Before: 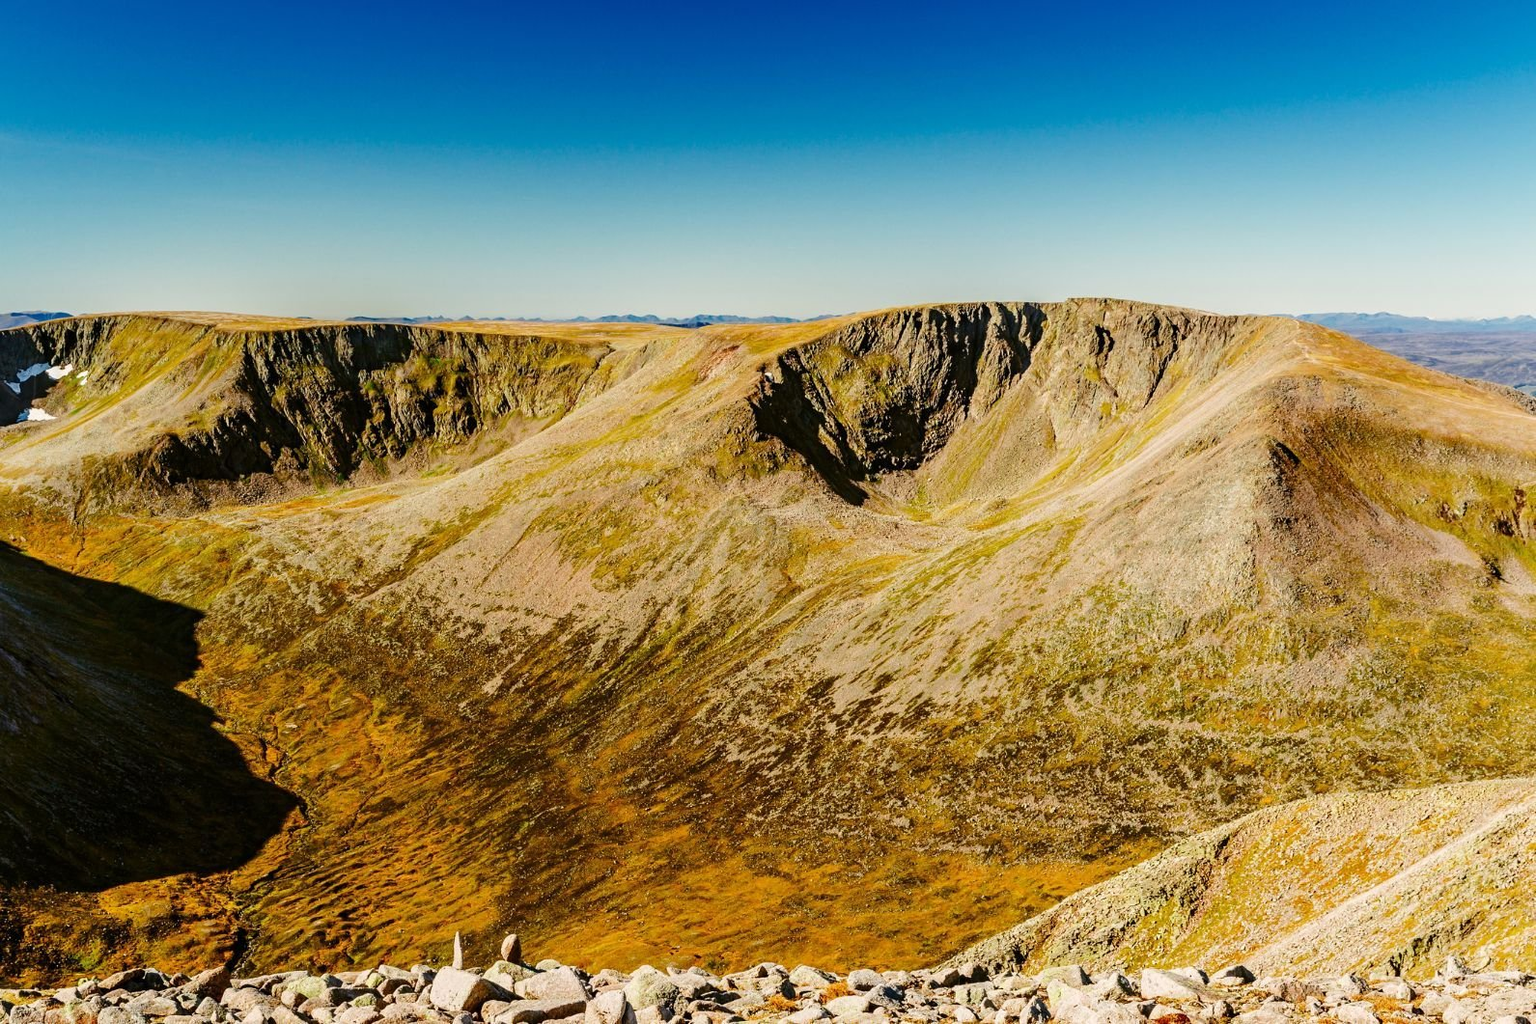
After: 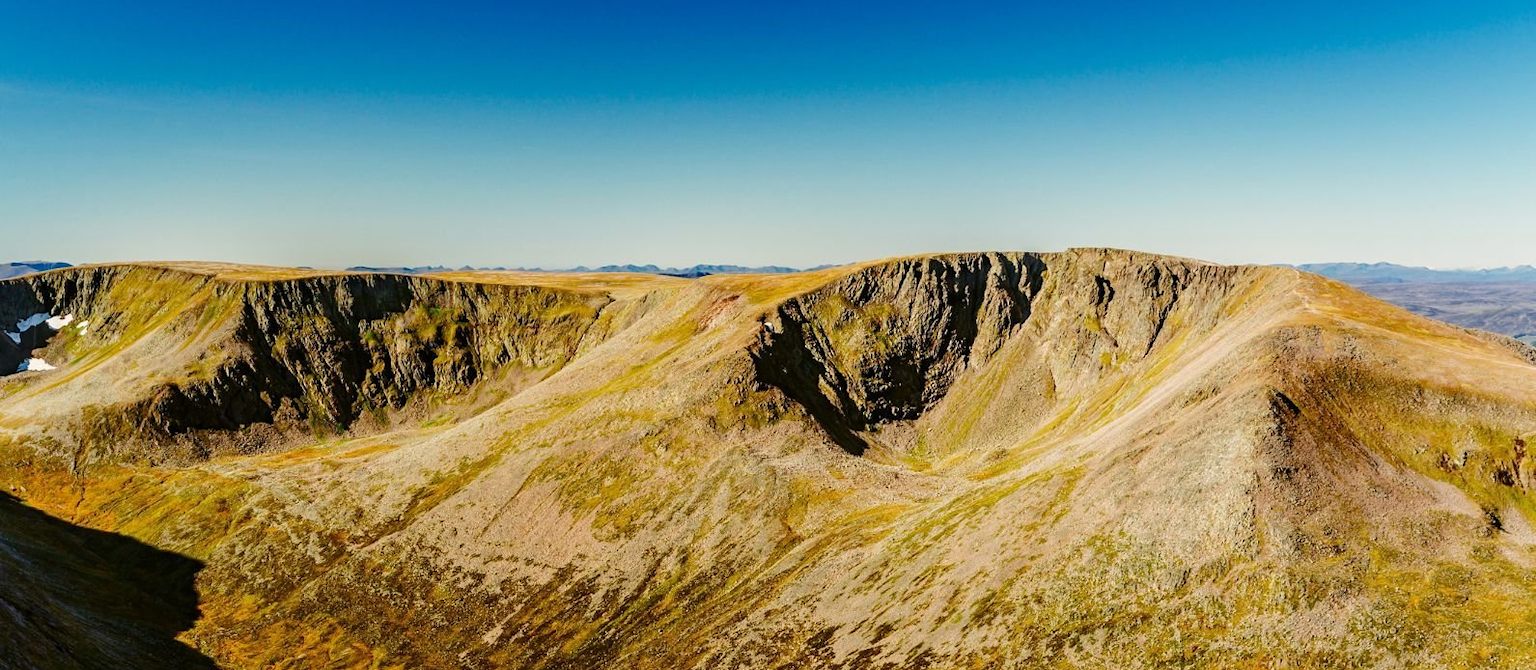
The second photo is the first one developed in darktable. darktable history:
crop and rotate: top 4.952%, bottom 29.562%
